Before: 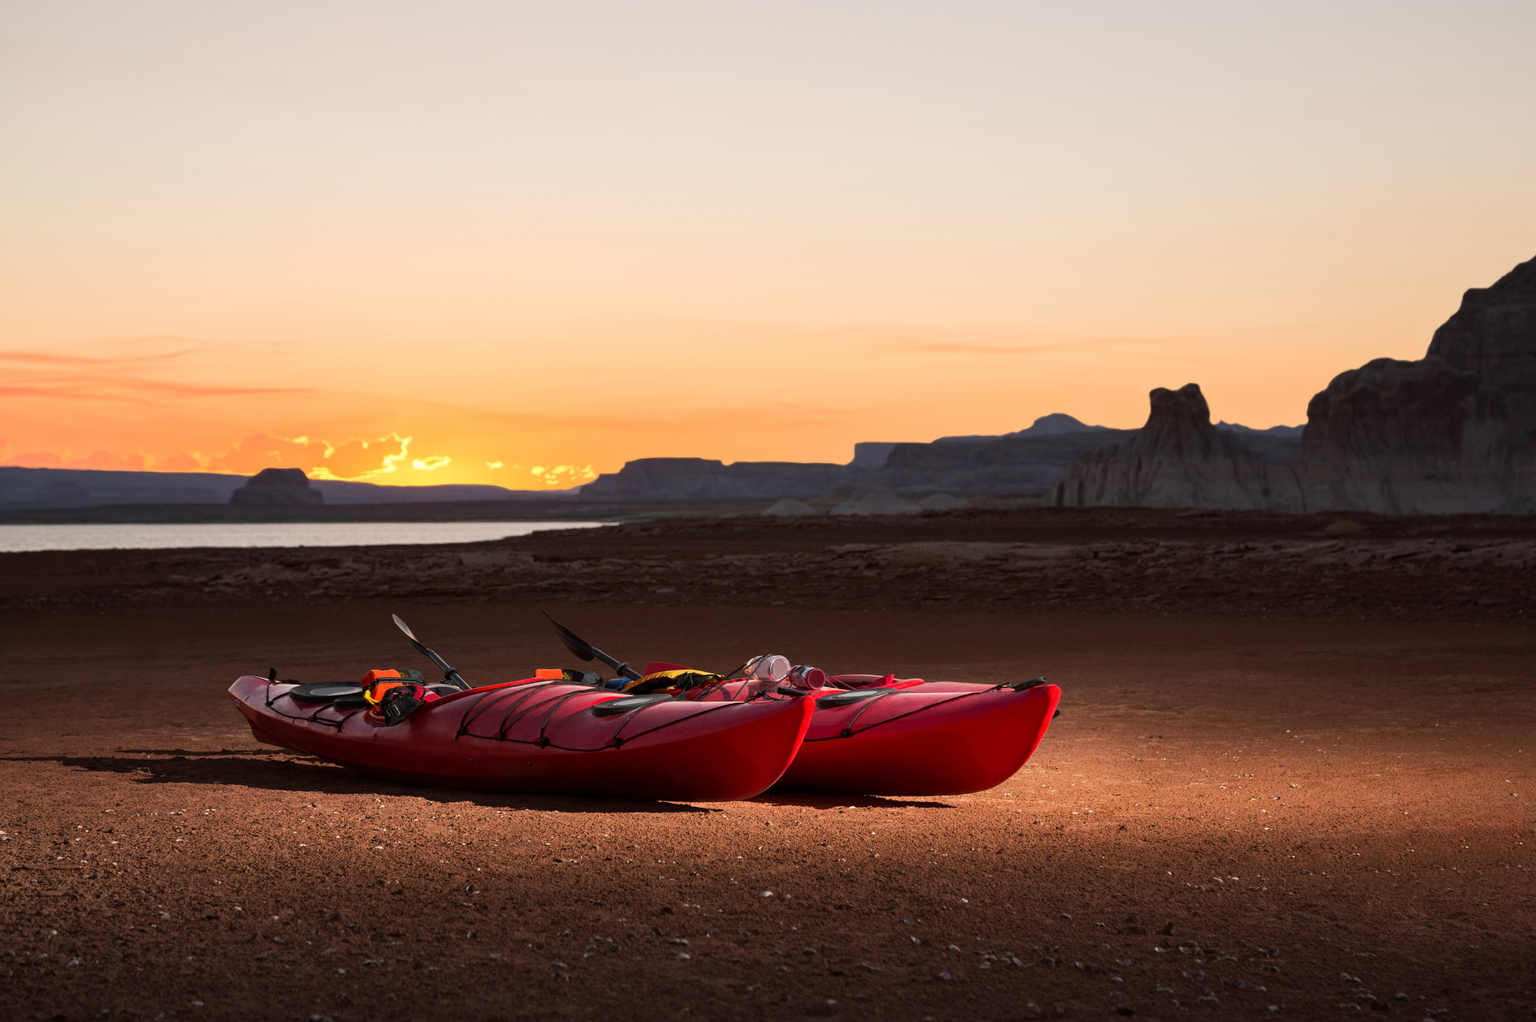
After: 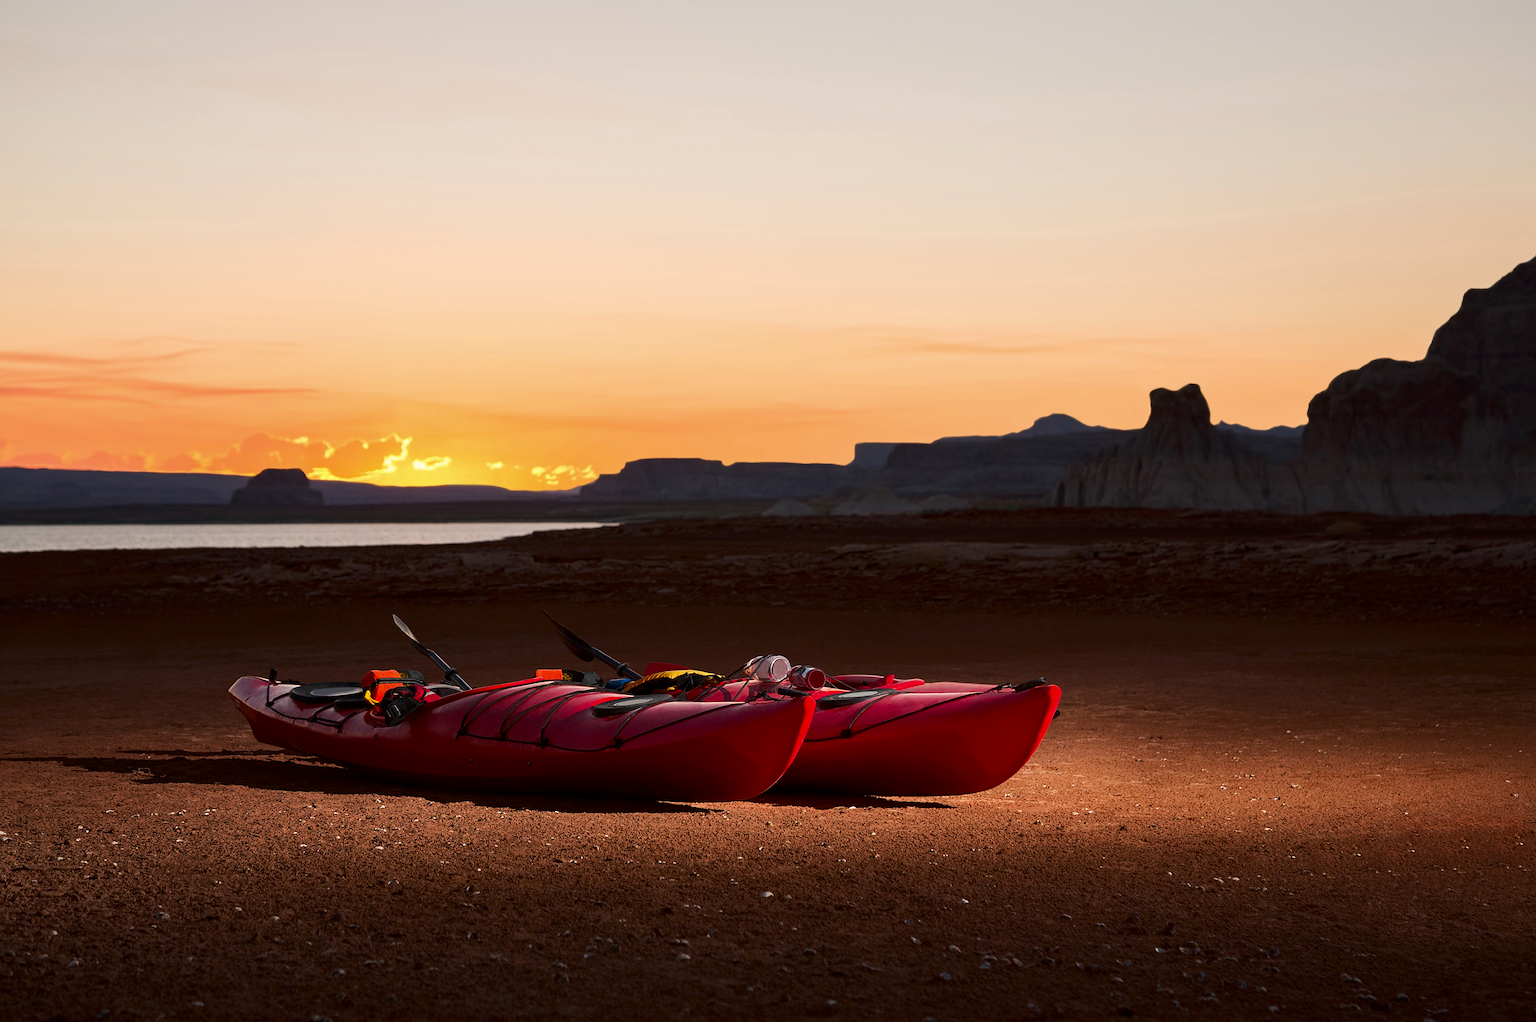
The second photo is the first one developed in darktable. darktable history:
contrast brightness saturation: contrast 0.067, brightness -0.129, saturation 0.046
sharpen: on, module defaults
